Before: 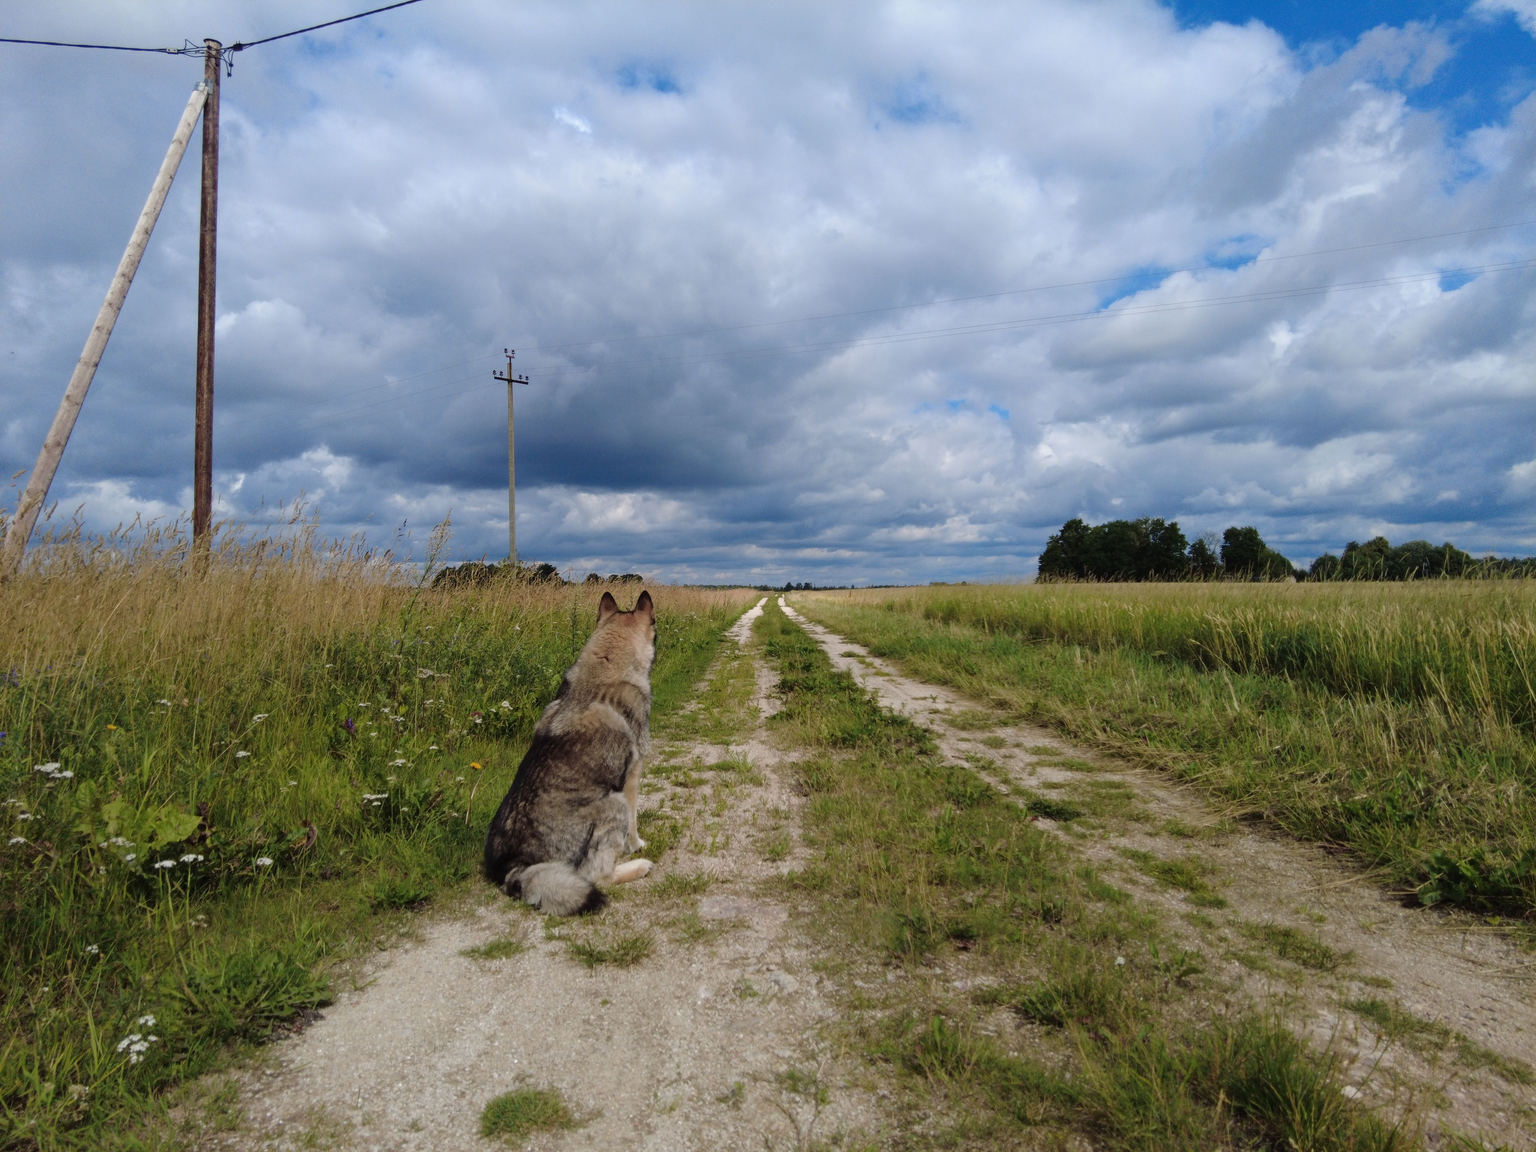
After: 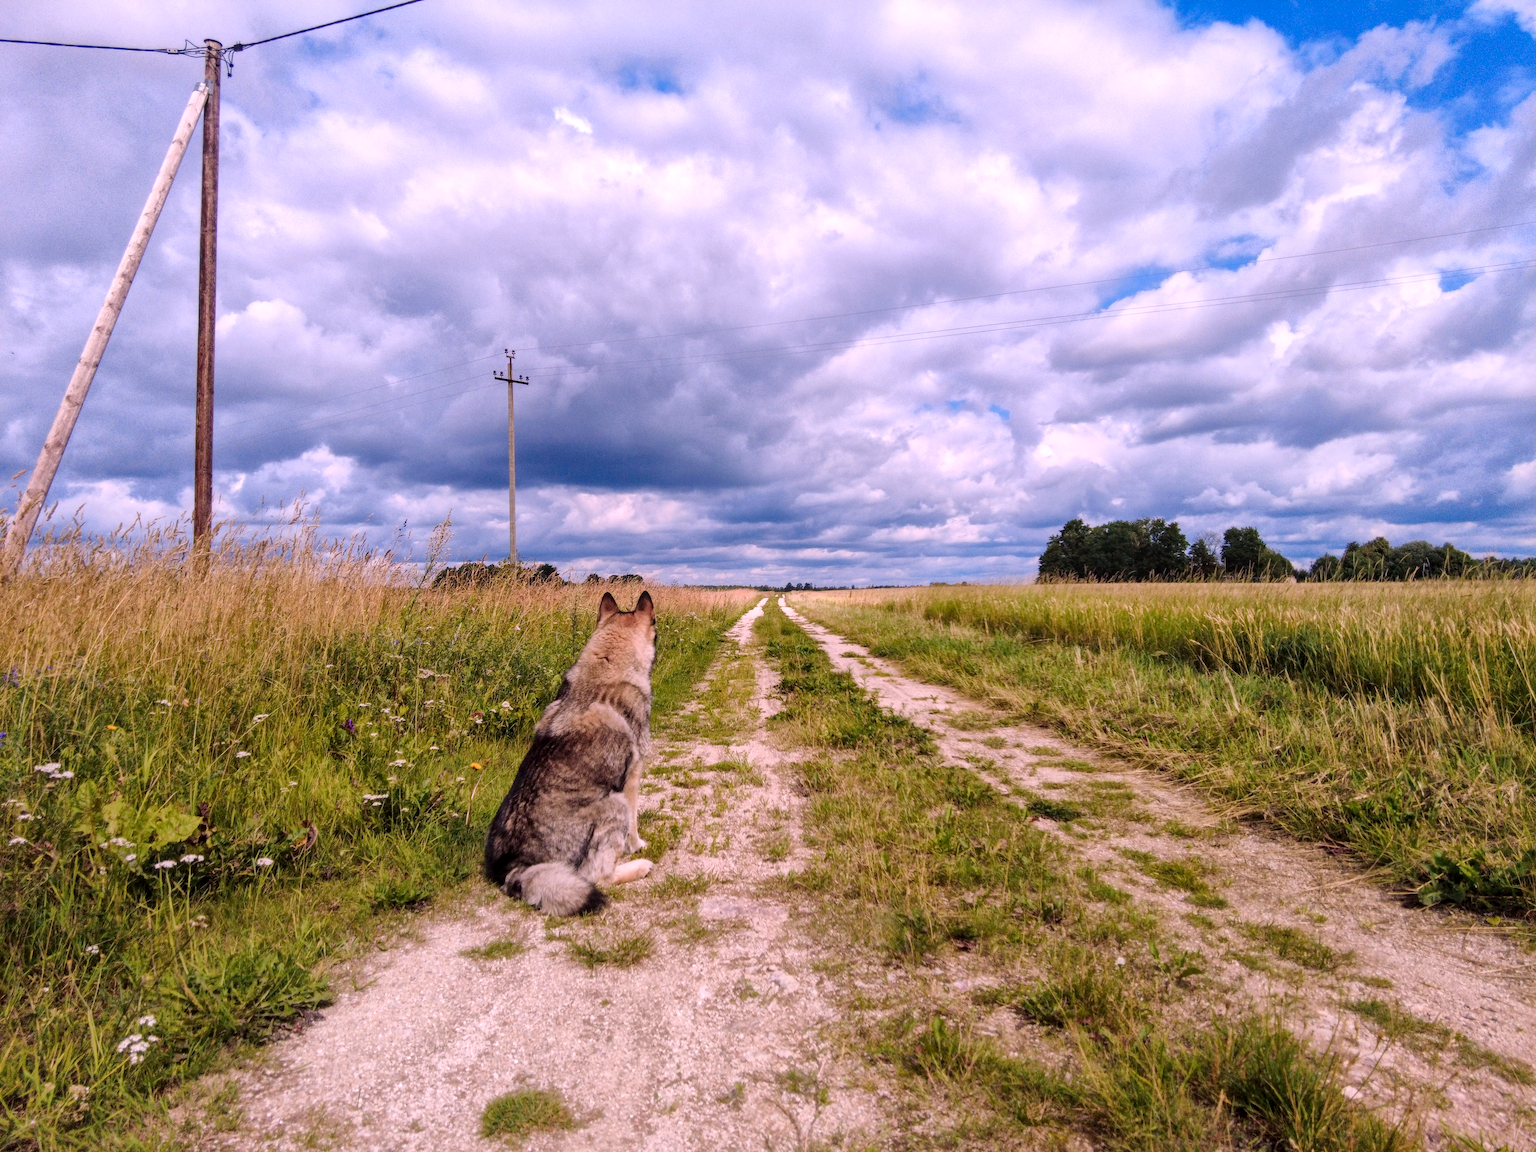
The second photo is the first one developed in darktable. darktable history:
color balance rgb: perceptual saturation grading › global saturation 20%, perceptual saturation grading › highlights -25%, perceptual saturation grading › shadows 25%
global tonemap: drago (1, 100), detail 1
local contrast: on, module defaults
white balance: red 1.188, blue 1.11
